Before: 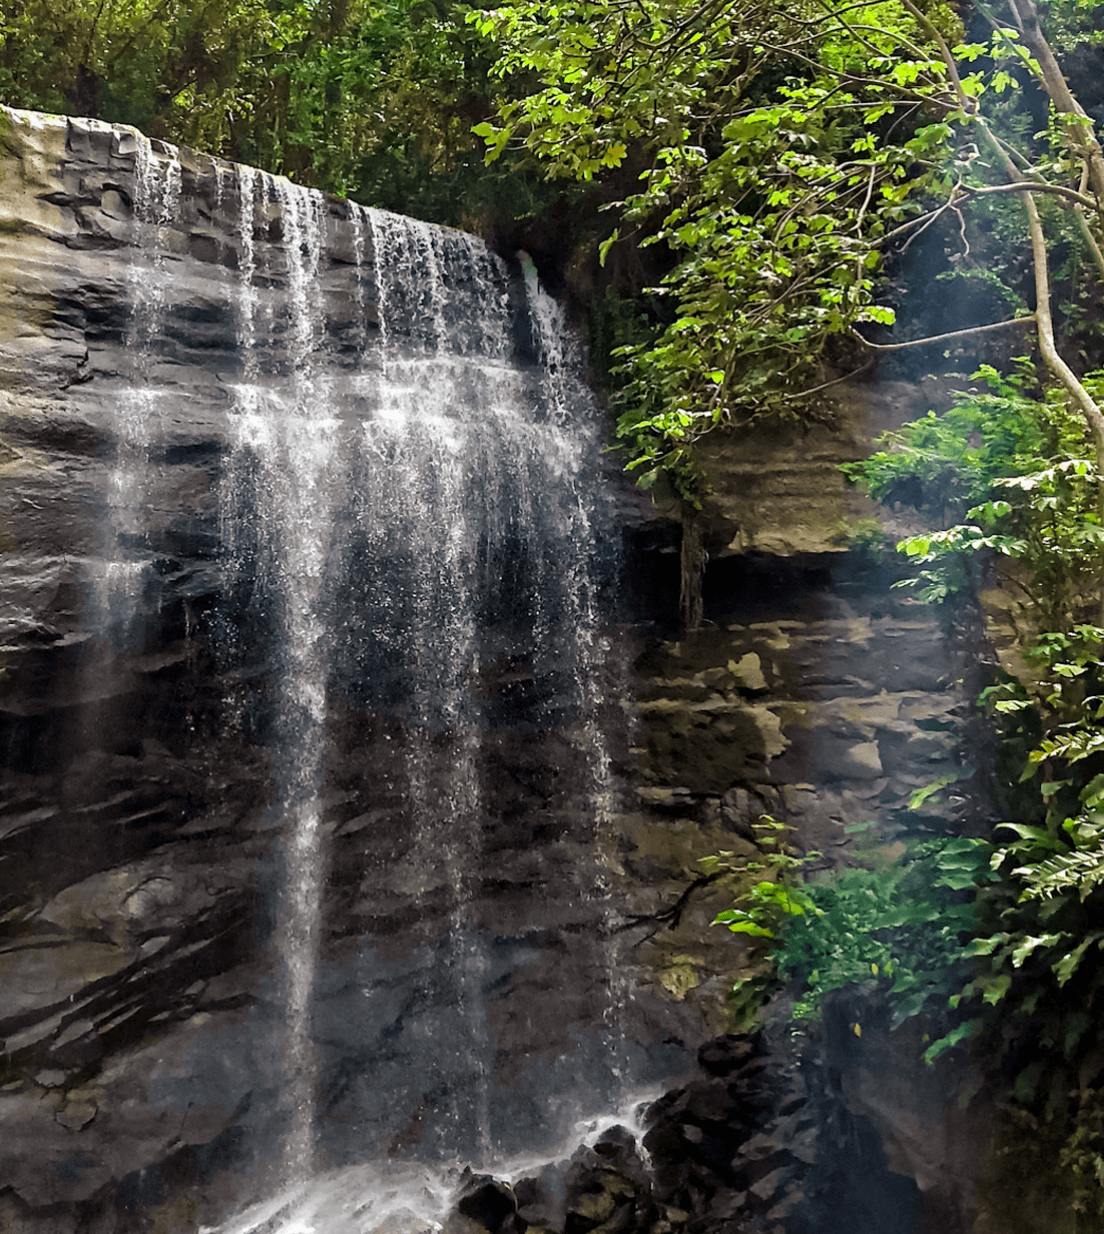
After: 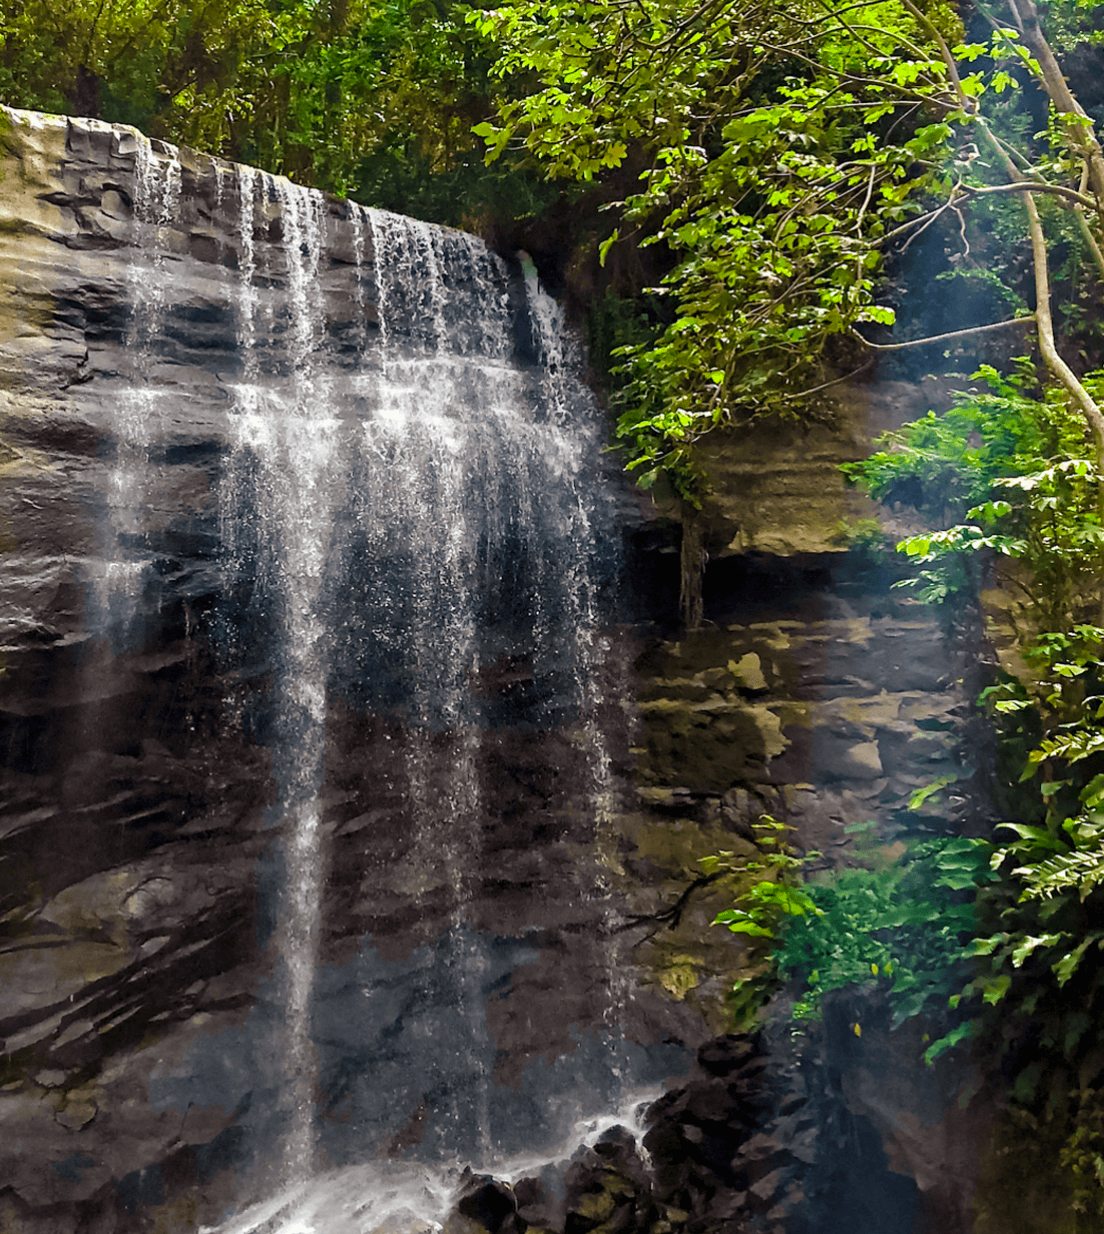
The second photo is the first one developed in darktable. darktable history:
fill light: on, module defaults
color balance rgb: perceptual saturation grading › global saturation 25%, global vibrance 20%
